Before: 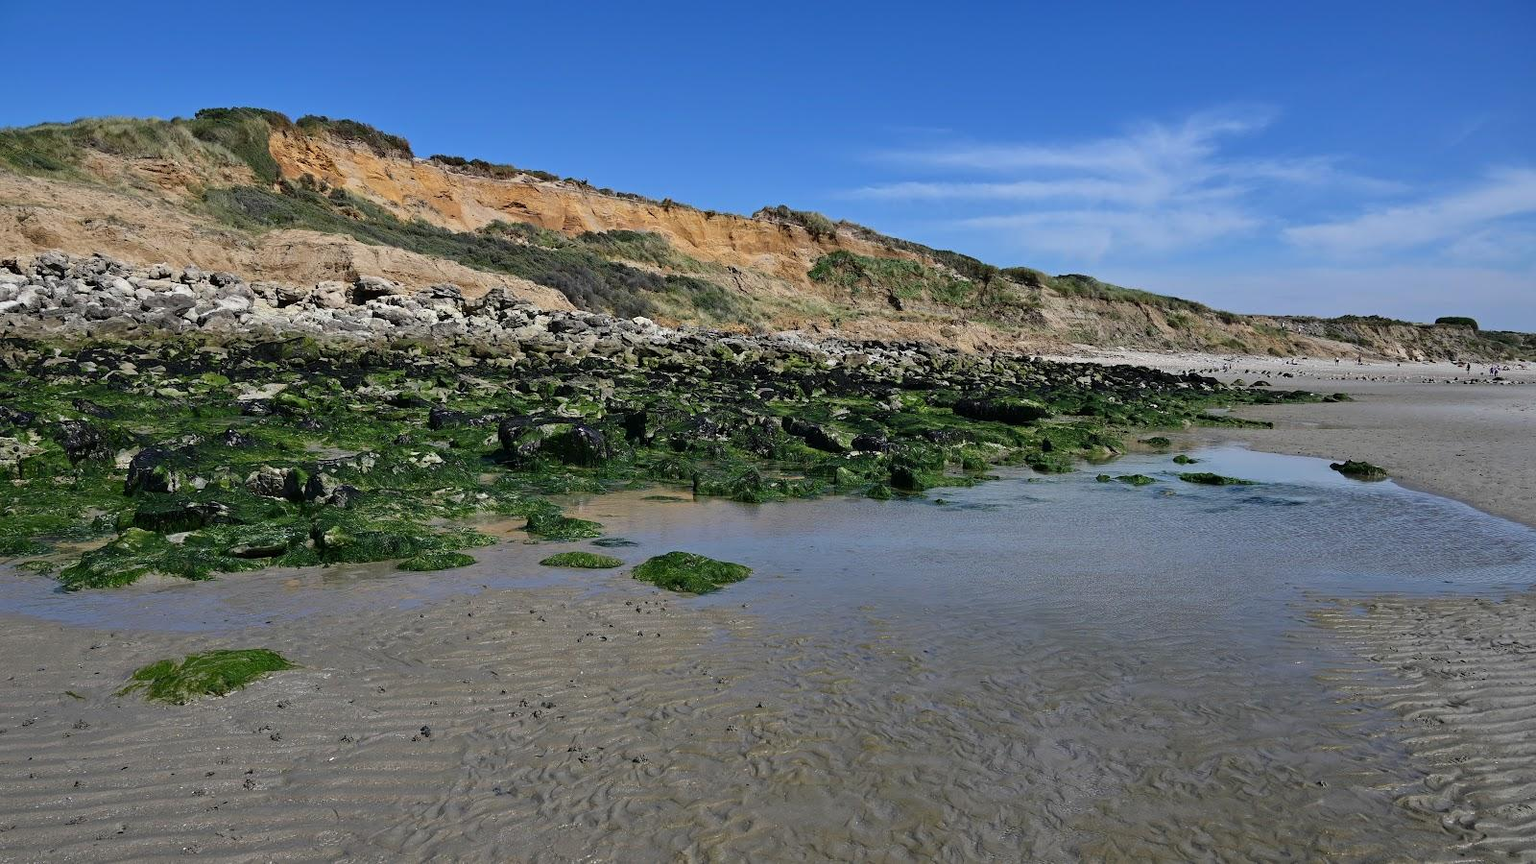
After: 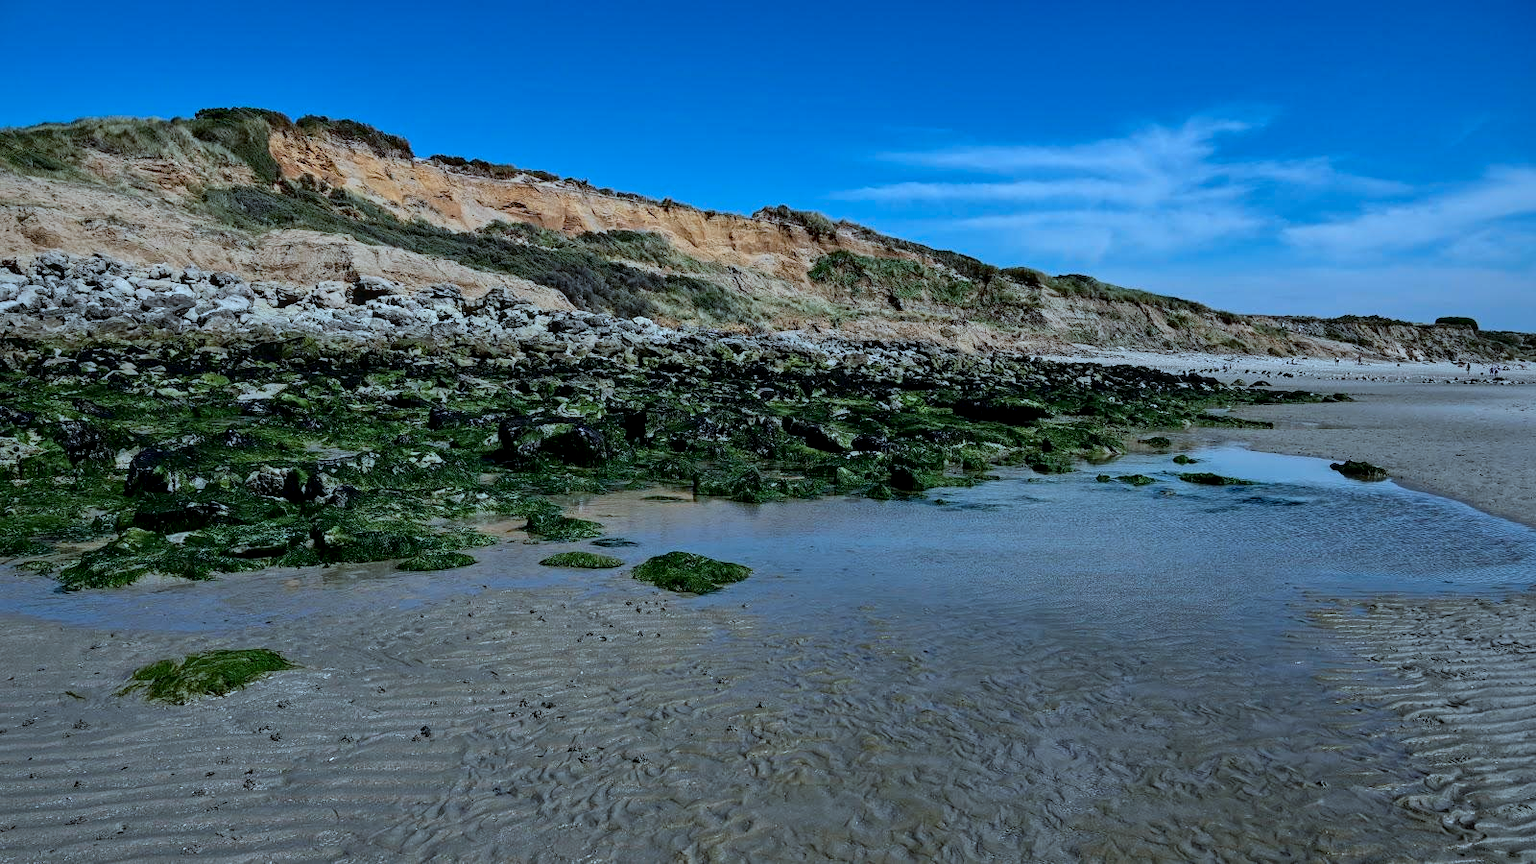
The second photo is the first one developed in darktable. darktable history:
shadows and highlights: shadows 25.07, highlights -70.62
tone curve: curves: ch0 [(0, 0) (0.003, 0.001) (0.011, 0.004) (0.025, 0.011) (0.044, 0.021) (0.069, 0.028) (0.1, 0.036) (0.136, 0.051) (0.177, 0.085) (0.224, 0.127) (0.277, 0.193) (0.335, 0.266) (0.399, 0.338) (0.468, 0.419) (0.543, 0.504) (0.623, 0.593) (0.709, 0.689) (0.801, 0.784) (0.898, 0.888) (1, 1)], color space Lab, independent channels
local contrast: on, module defaults
color correction: highlights a* -9.85, highlights b* -21.76
